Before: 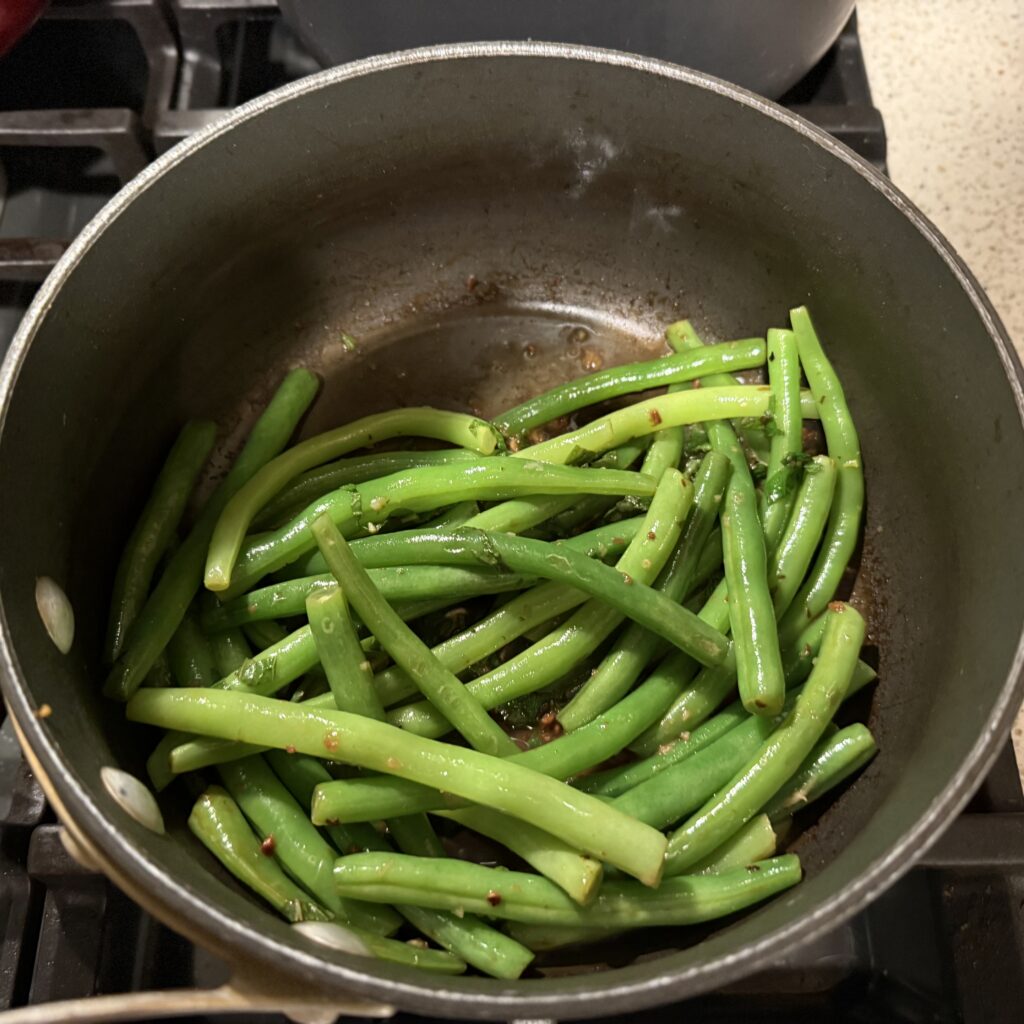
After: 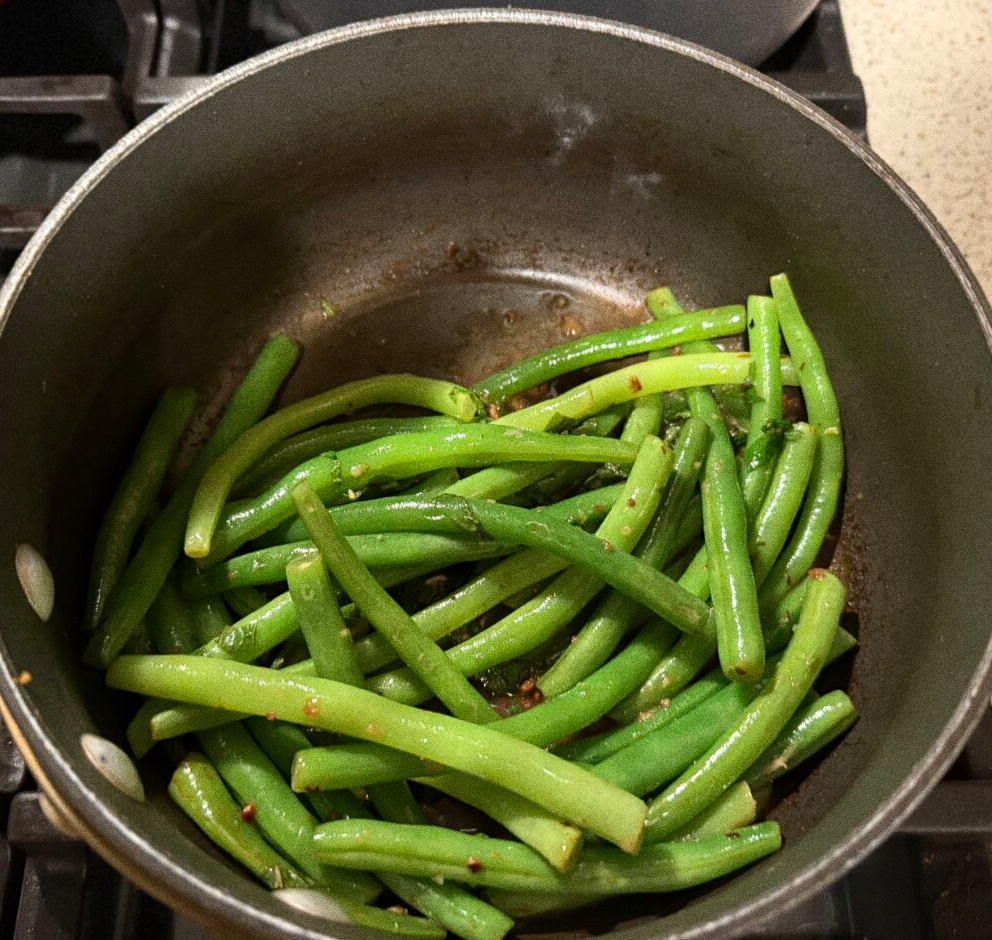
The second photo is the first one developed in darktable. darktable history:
crop: left 1.964%, top 3.251%, right 1.122%, bottom 4.933%
grain: coarseness 0.09 ISO, strength 40%
